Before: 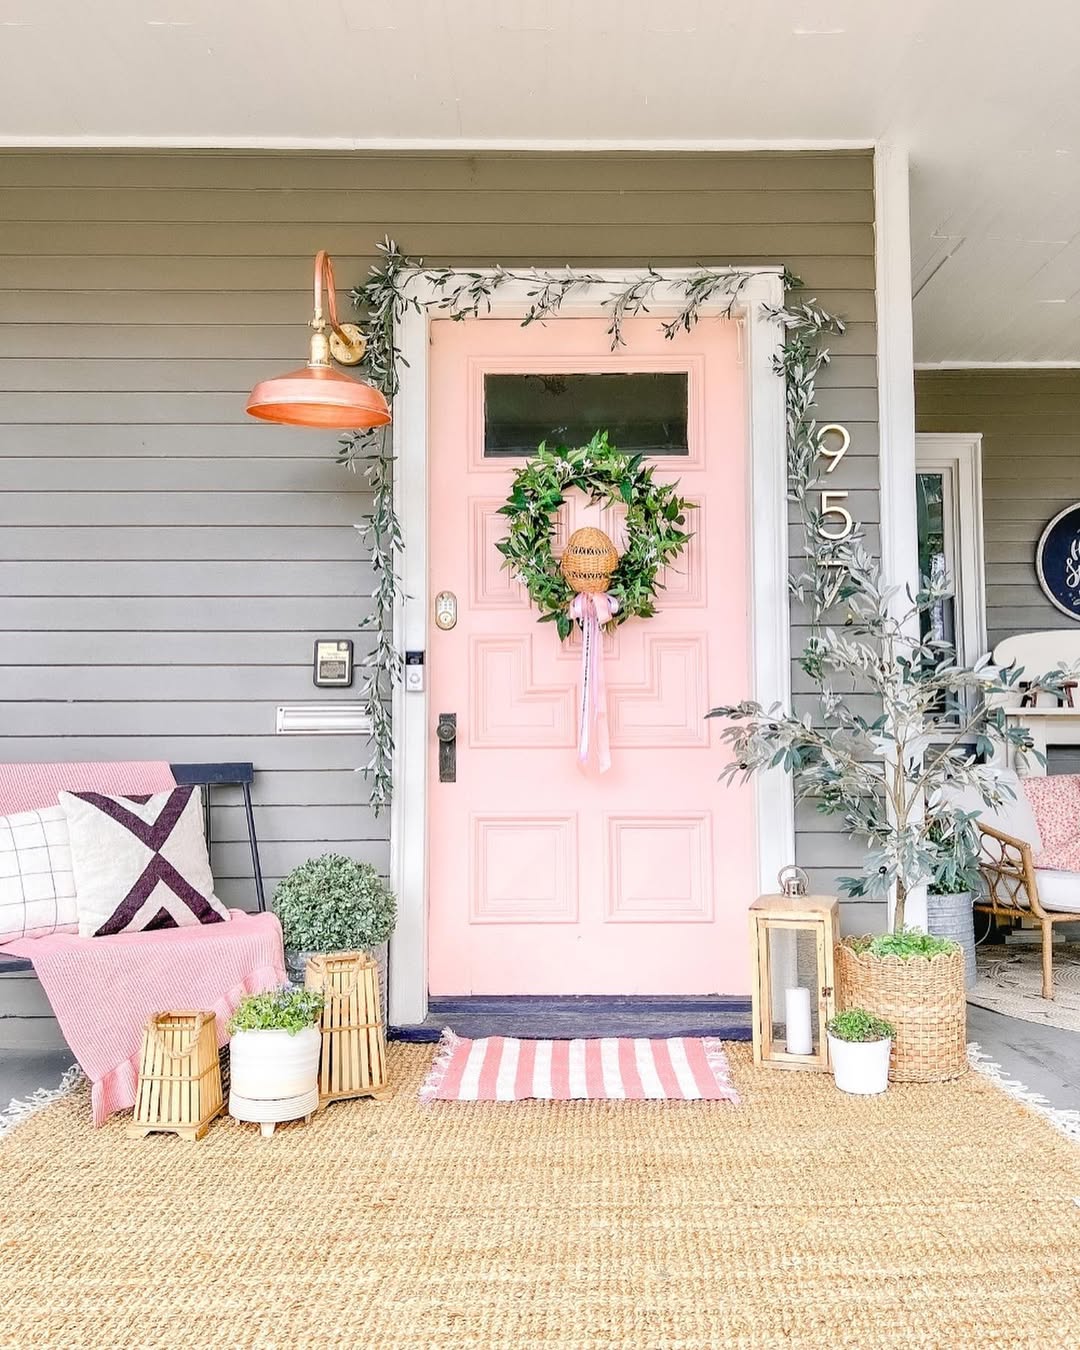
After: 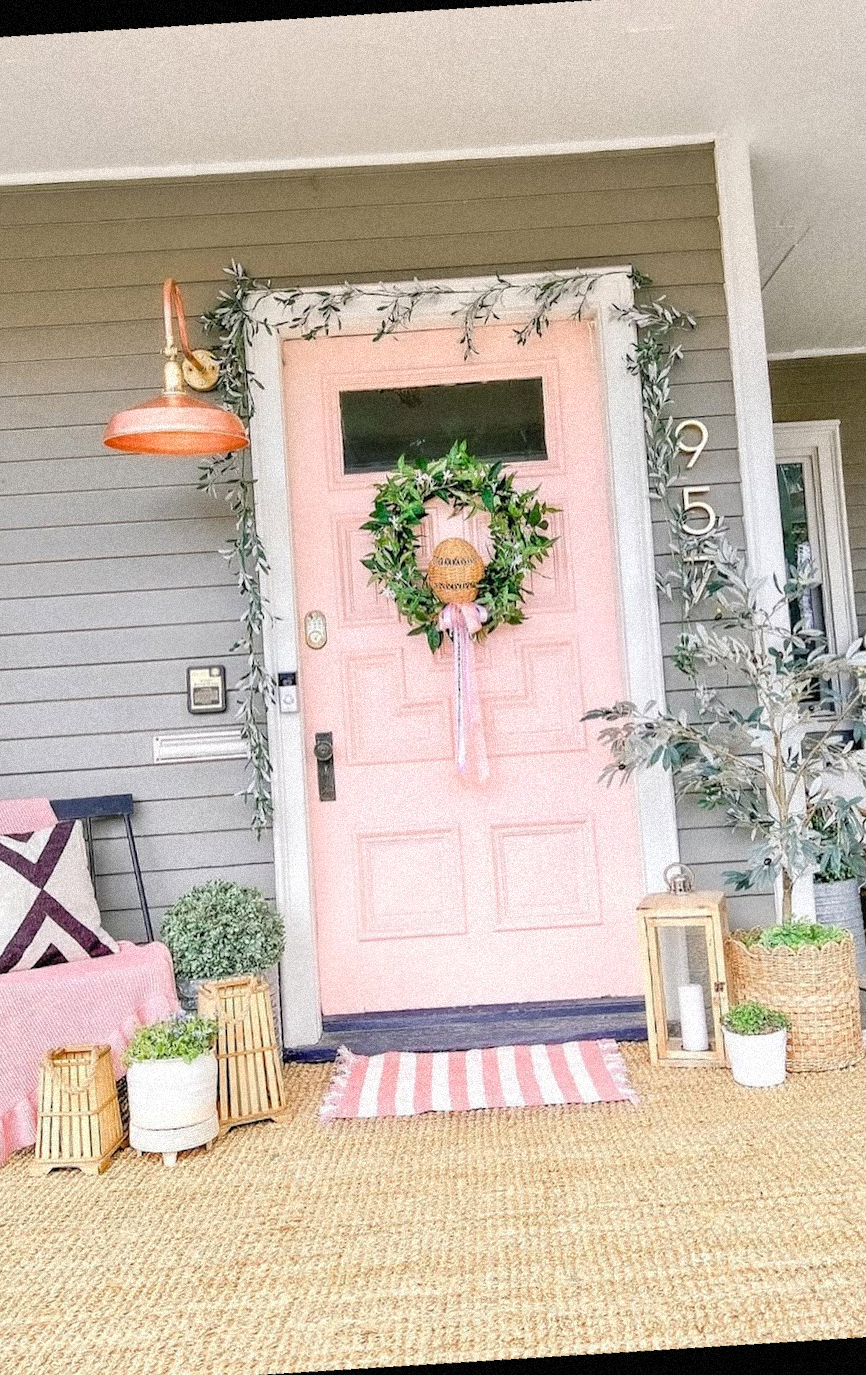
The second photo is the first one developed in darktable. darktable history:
grain: strength 35%, mid-tones bias 0%
rotate and perspective: rotation -6.83°, automatic cropping off
crop and rotate: angle -3.27°, left 14.277%, top 0.028%, right 10.766%, bottom 0.028%
